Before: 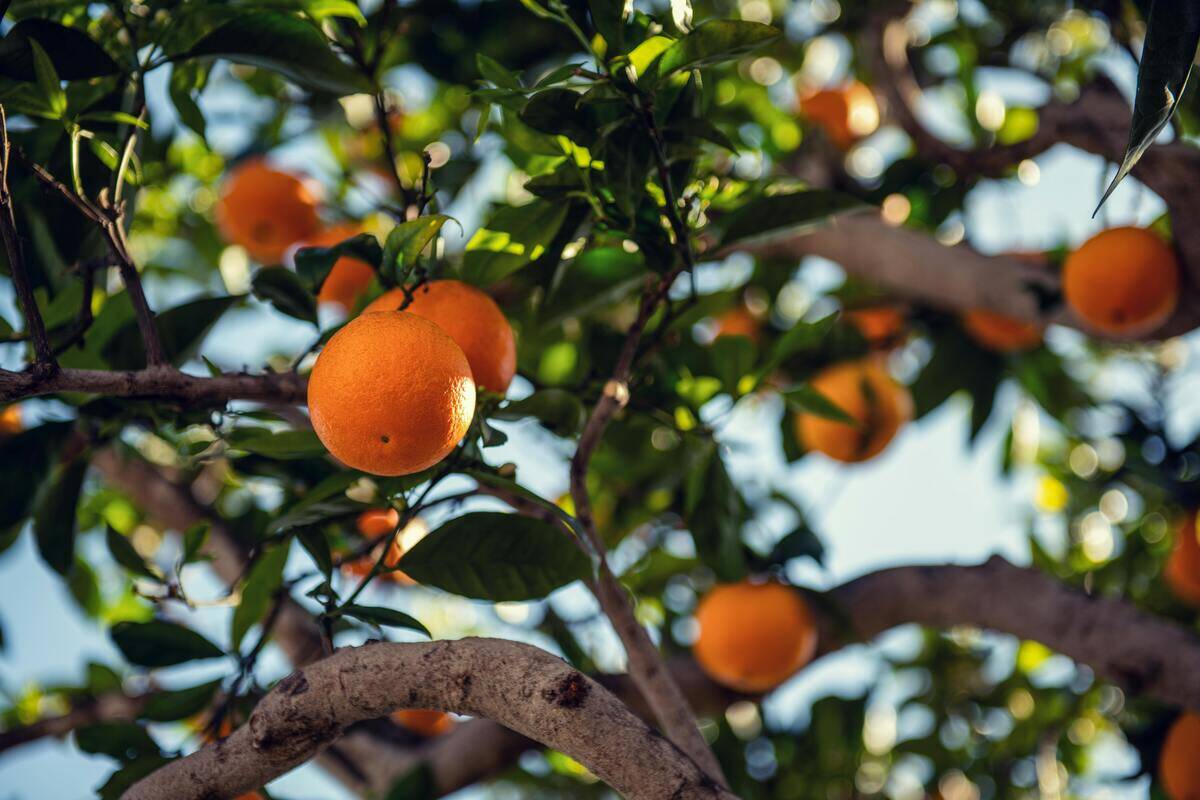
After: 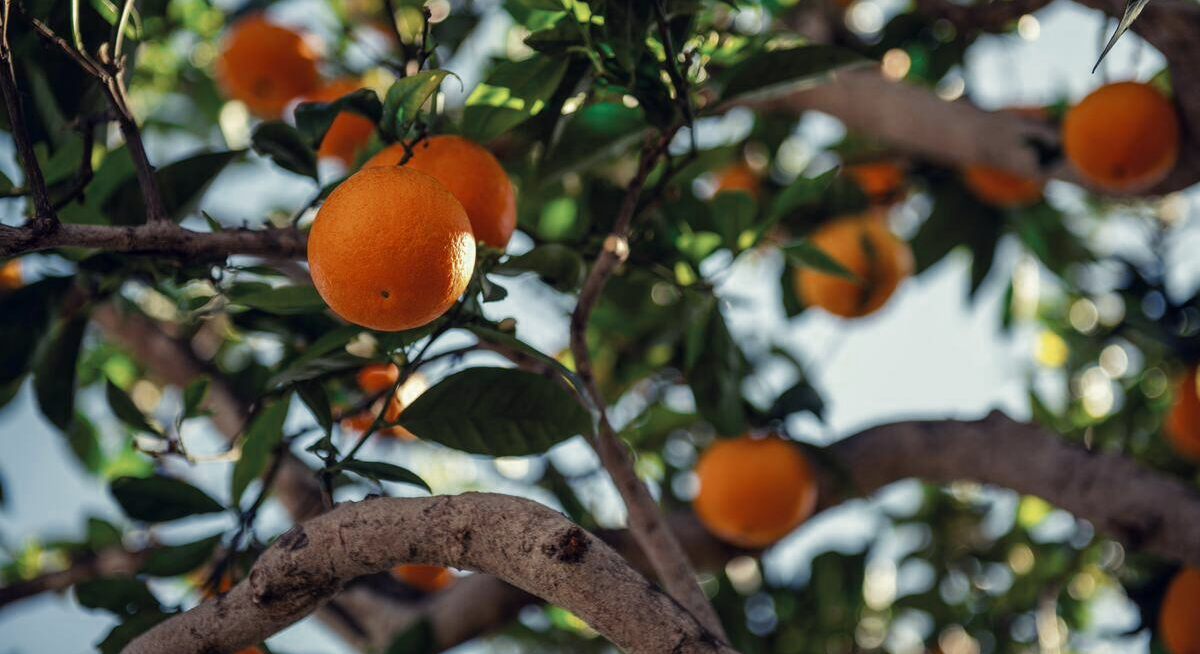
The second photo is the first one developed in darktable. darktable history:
crop and rotate: top 18.151%
color zones: curves: ch0 [(0, 0.5) (0.125, 0.4) (0.25, 0.5) (0.375, 0.4) (0.5, 0.4) (0.625, 0.35) (0.75, 0.35) (0.875, 0.5)]; ch1 [(0, 0.35) (0.125, 0.45) (0.25, 0.35) (0.375, 0.35) (0.5, 0.35) (0.625, 0.35) (0.75, 0.45) (0.875, 0.35)]; ch2 [(0, 0.6) (0.125, 0.5) (0.25, 0.5) (0.375, 0.6) (0.5, 0.6) (0.625, 0.5) (0.75, 0.5) (0.875, 0.5)]
